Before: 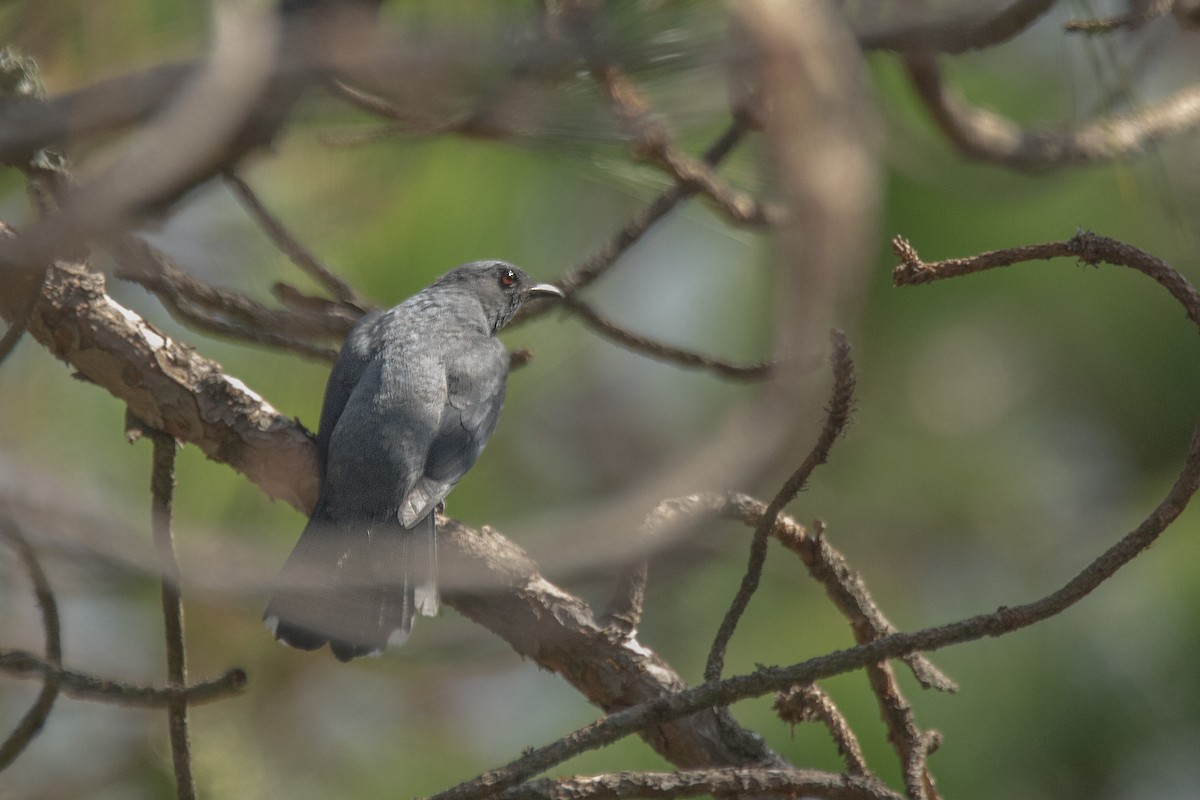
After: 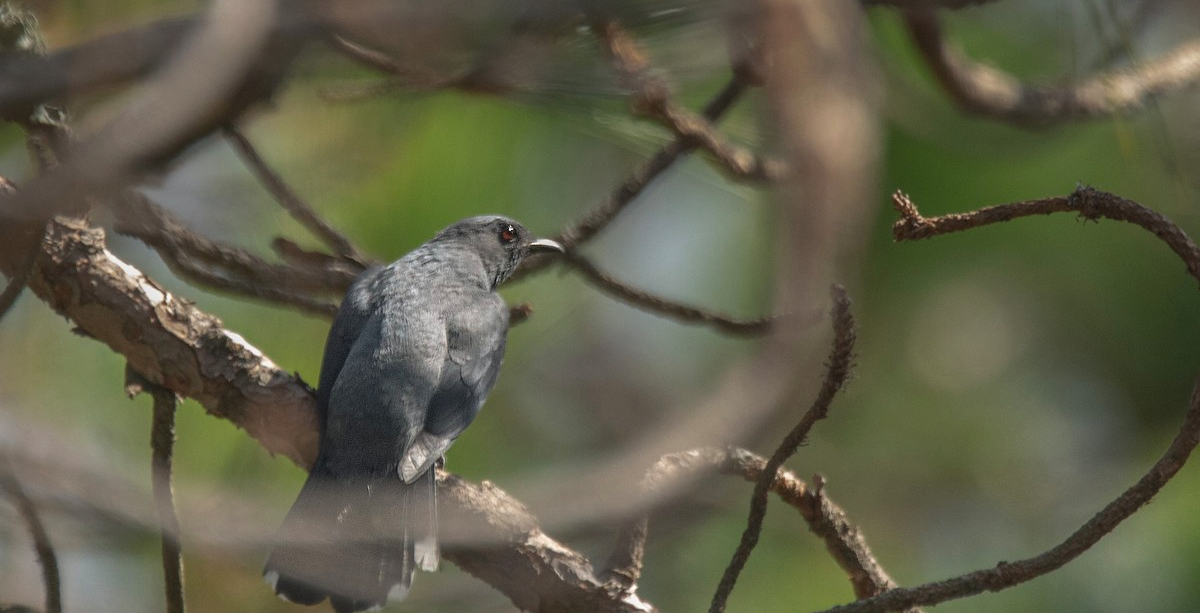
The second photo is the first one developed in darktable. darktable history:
graduated density: on, module defaults
tone equalizer: -8 EV -0.417 EV, -7 EV -0.389 EV, -6 EV -0.333 EV, -5 EV -0.222 EV, -3 EV 0.222 EV, -2 EV 0.333 EV, -1 EV 0.389 EV, +0 EV 0.417 EV, edges refinement/feathering 500, mask exposure compensation -1.57 EV, preserve details no
crop: top 5.667%, bottom 17.637%
